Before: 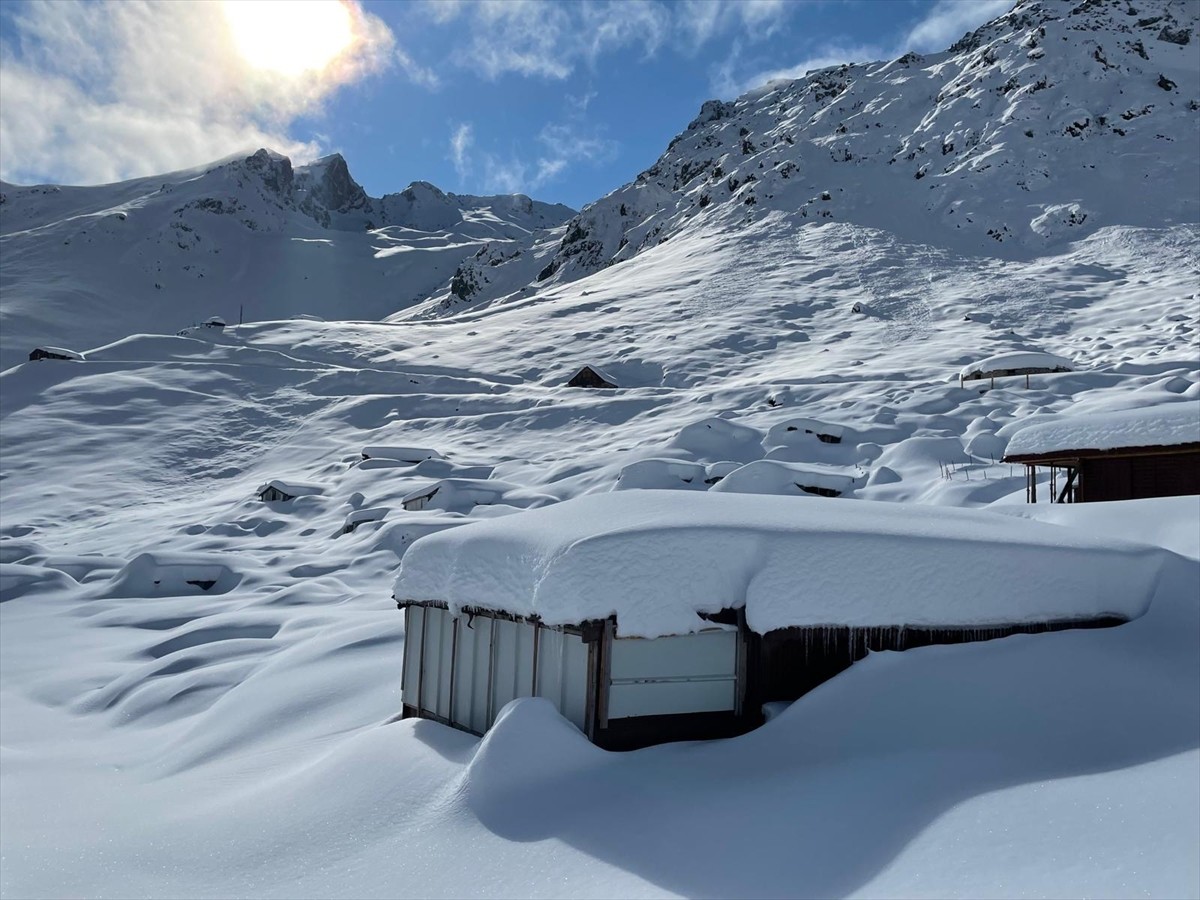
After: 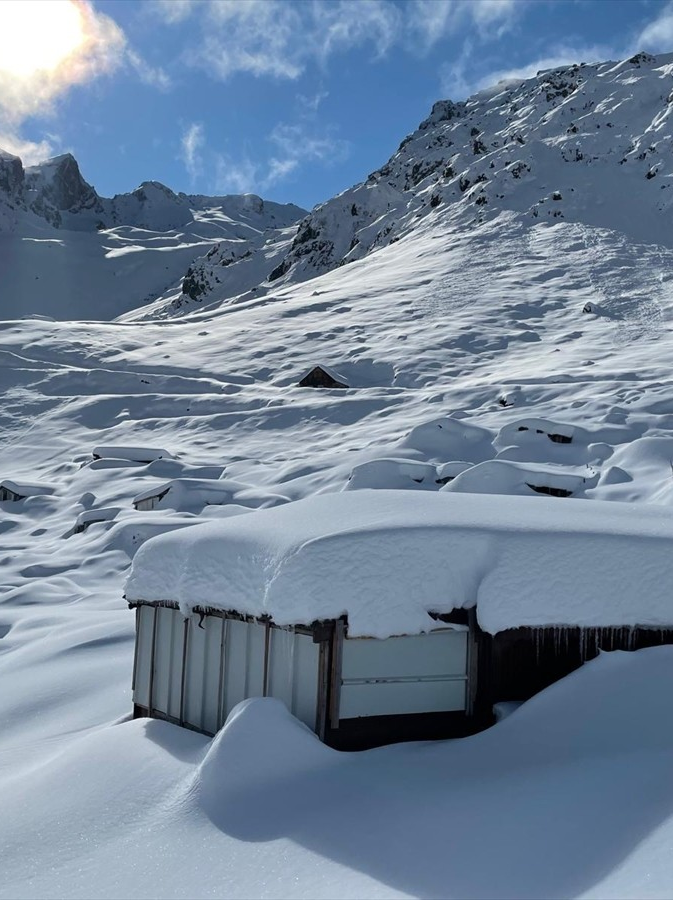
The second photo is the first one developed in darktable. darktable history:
crop and rotate: left 22.489%, right 21.361%
